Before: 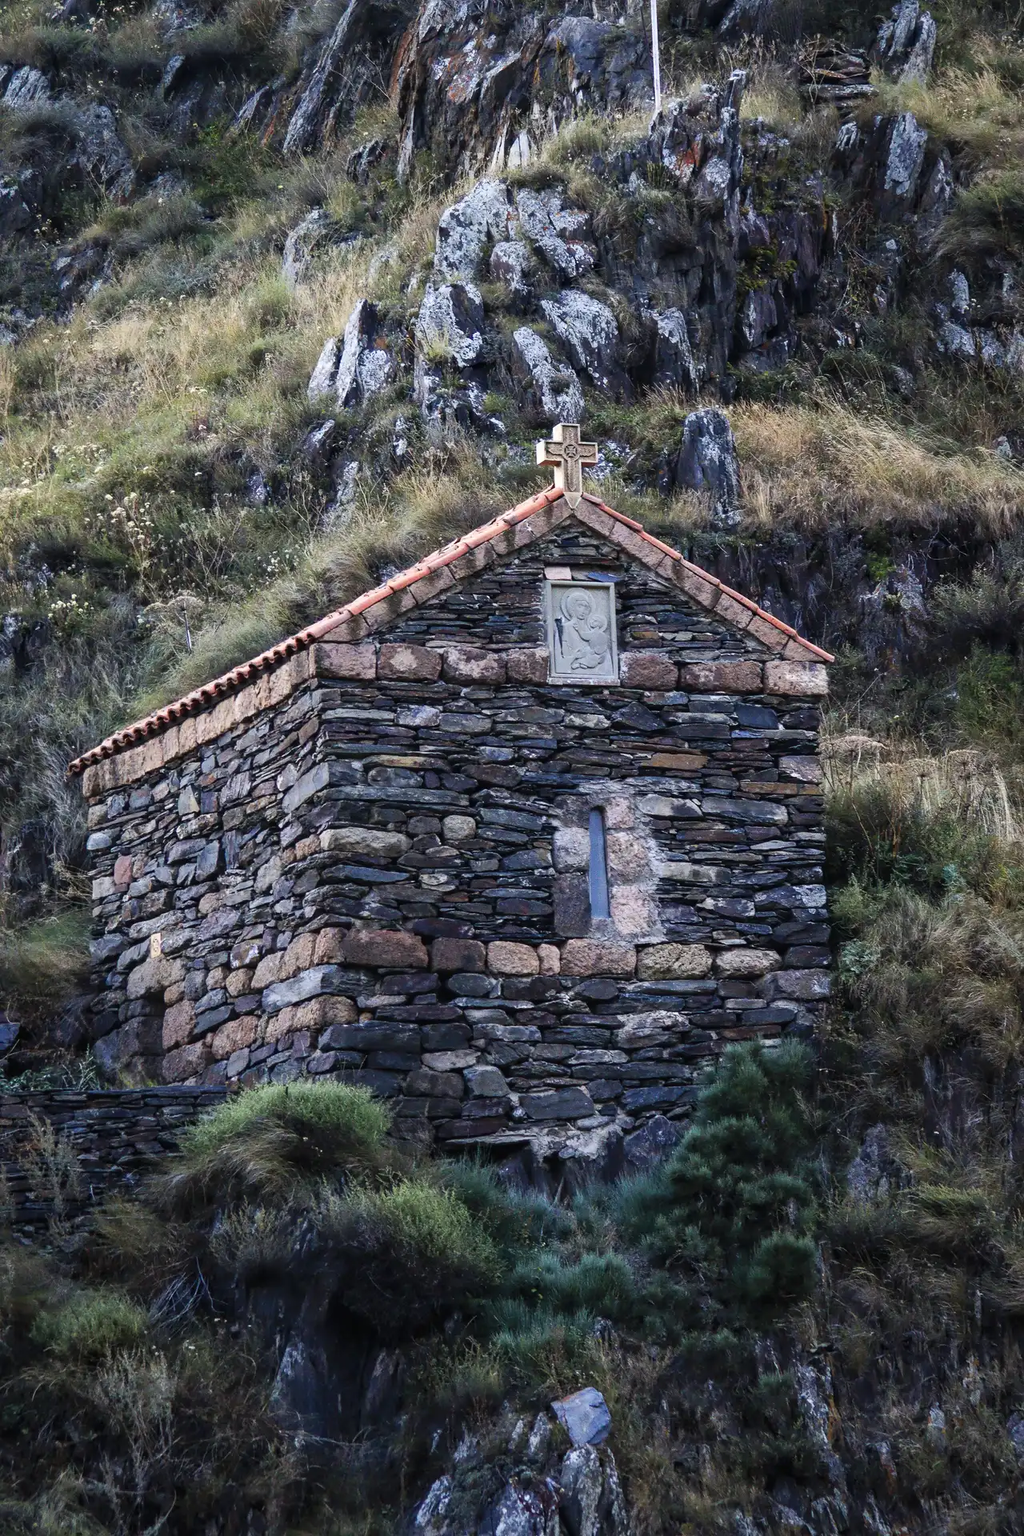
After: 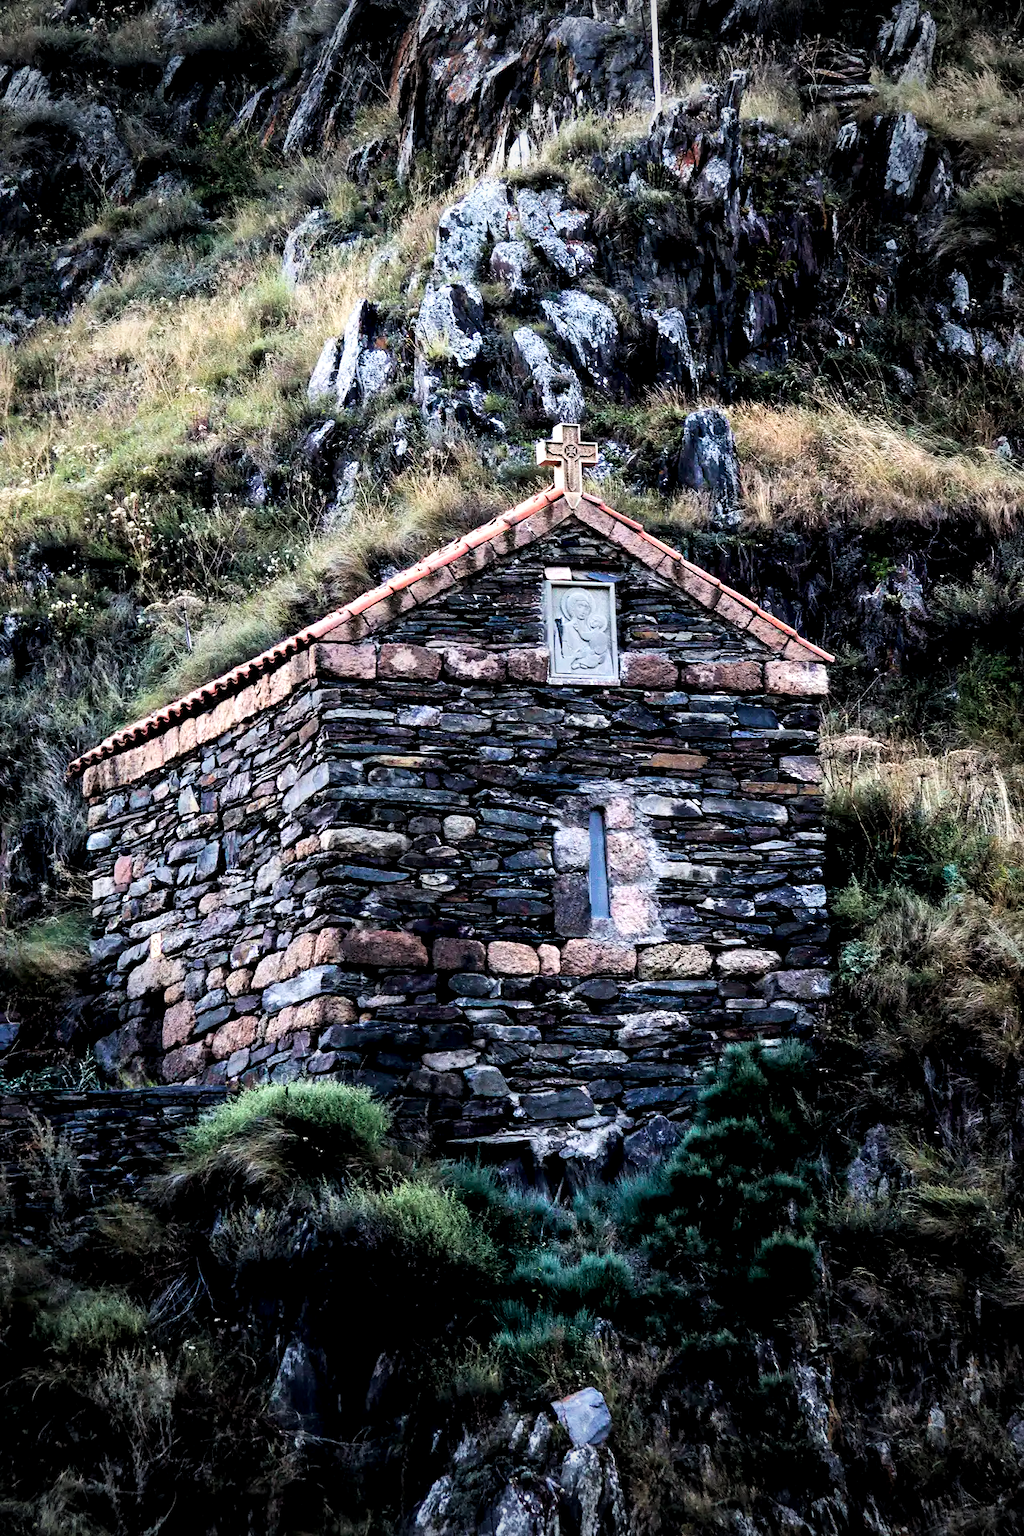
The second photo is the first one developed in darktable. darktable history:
vignetting: fall-off start 71.42%
local contrast: highlights 196%, shadows 152%, detail 140%, midtone range 0.26
filmic rgb: middle gray luminance 29.09%, black relative exposure -10.23 EV, white relative exposure 5.47 EV, threshold 5.96 EV, target black luminance 0%, hardness 3.91, latitude 1.45%, contrast 1.13, highlights saturation mix 5.04%, shadows ↔ highlights balance 14.8%, color science v6 (2022), enable highlight reconstruction true
velvia: strength 17.46%
